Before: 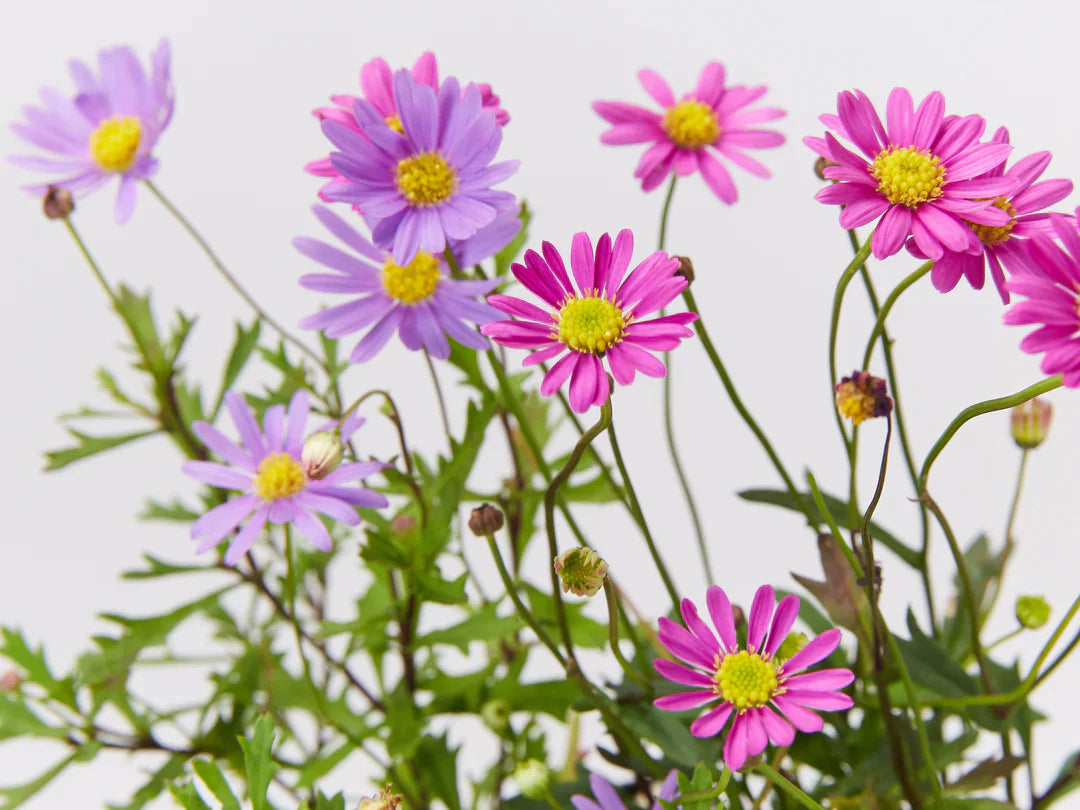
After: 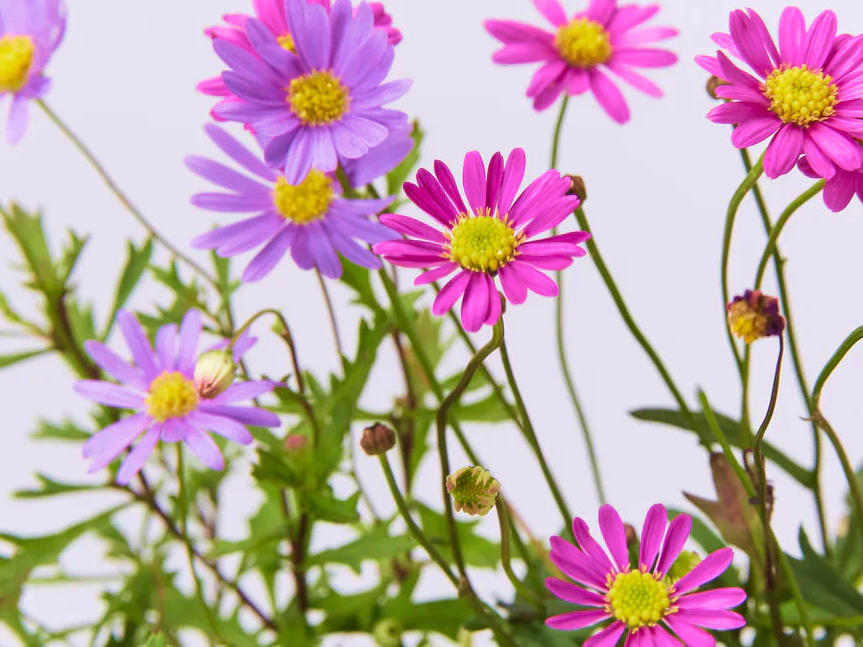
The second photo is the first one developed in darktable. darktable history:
crop and rotate: left 10.071%, top 10.071%, right 10.02%, bottom 10.02%
velvia: strength 56%
white balance: red 1.004, blue 1.024
